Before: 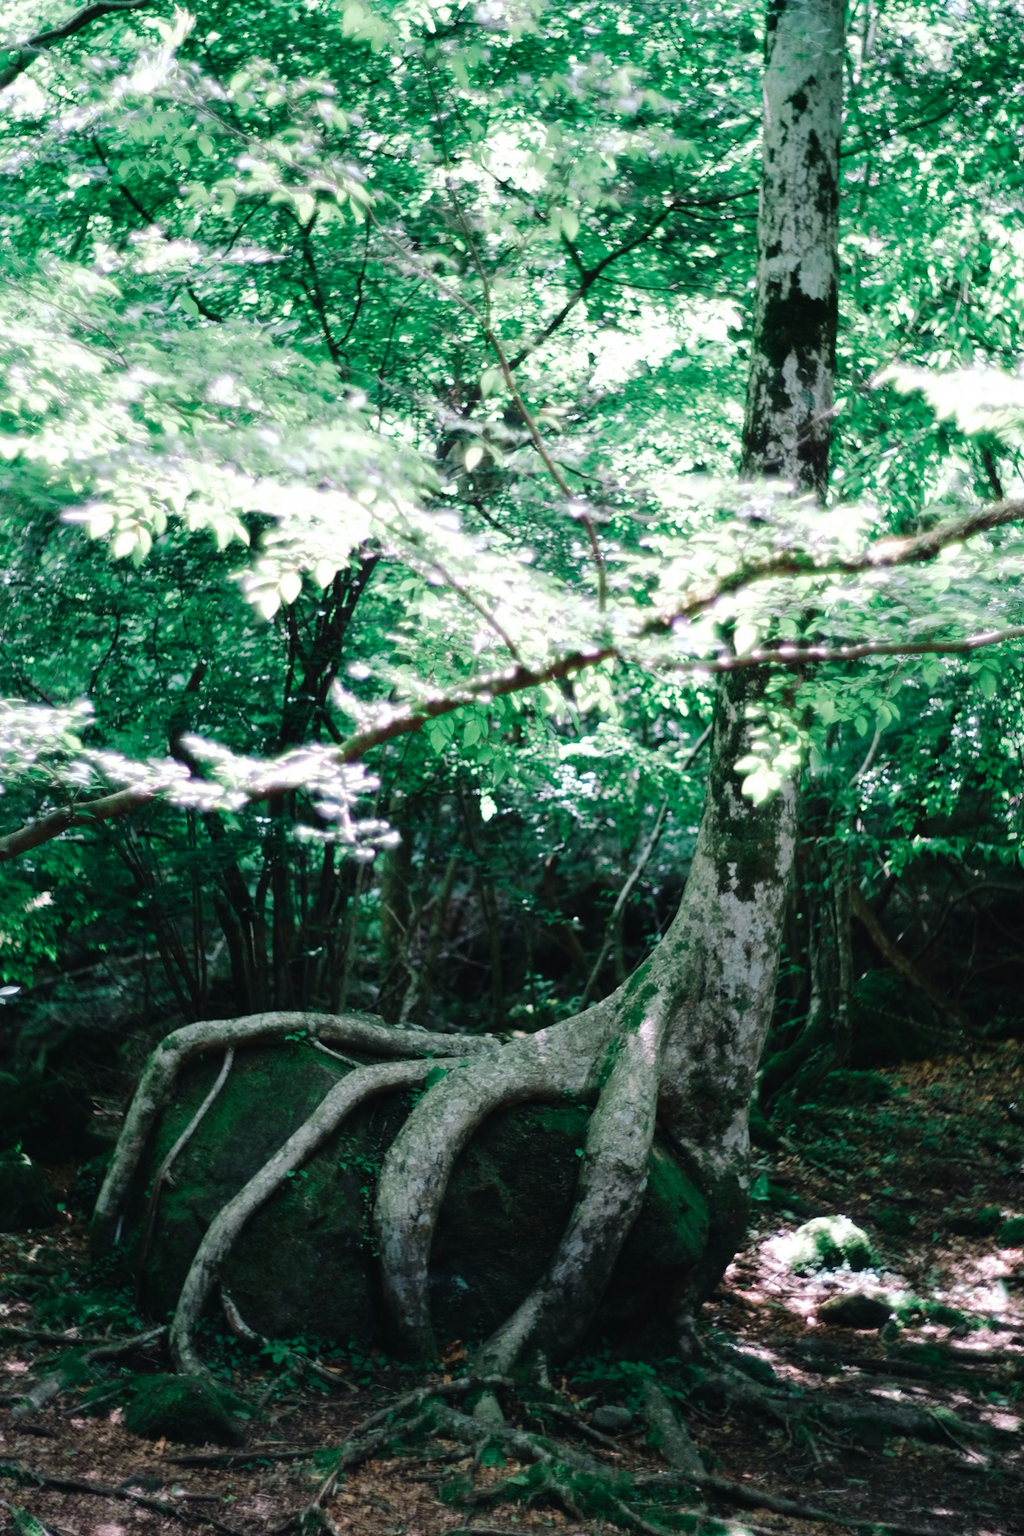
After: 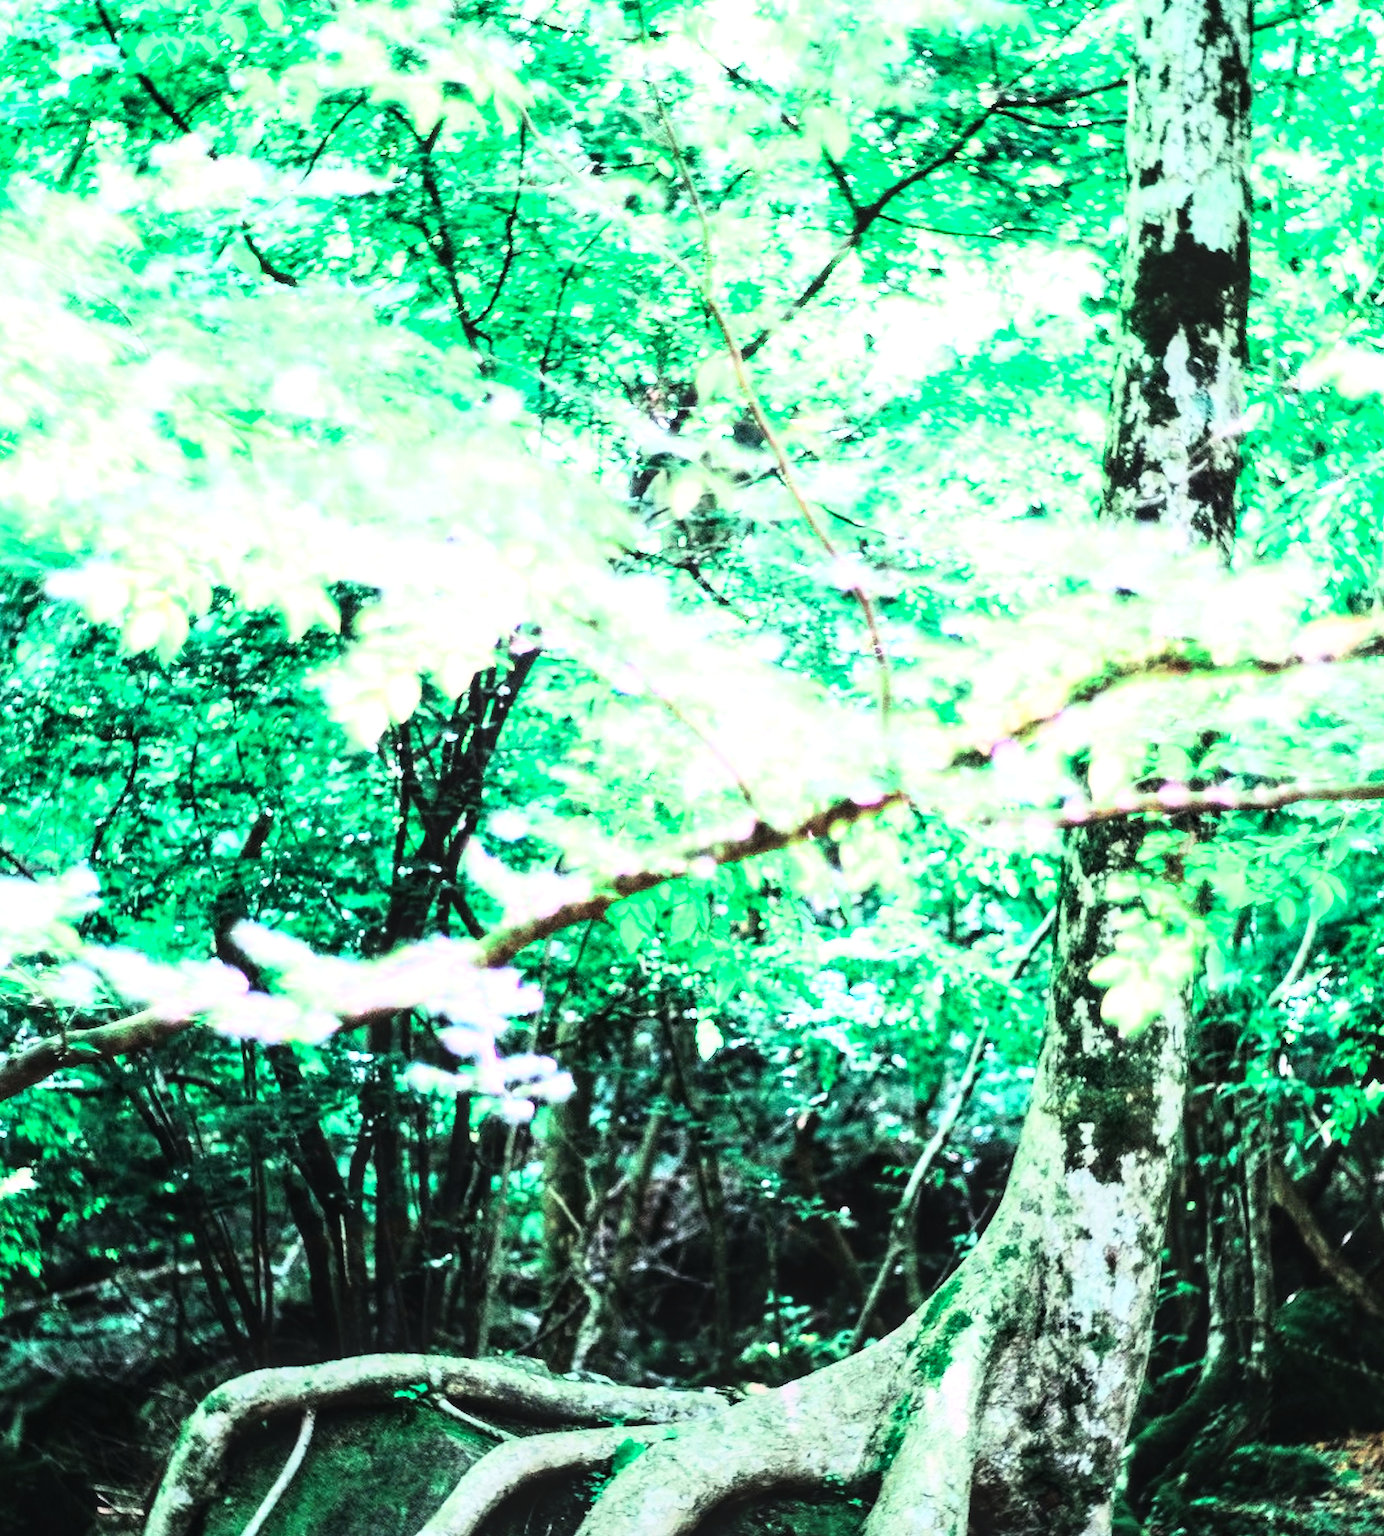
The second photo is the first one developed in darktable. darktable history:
contrast brightness saturation: saturation 0.1
crop: left 3.015%, top 8.969%, right 9.647%, bottom 26.457%
exposure: black level correction -0.002, exposure 1.115 EV, compensate highlight preservation false
local contrast: detail 130%
rgb curve: curves: ch0 [(0, 0) (0.21, 0.15) (0.24, 0.21) (0.5, 0.75) (0.75, 0.96) (0.89, 0.99) (1, 1)]; ch1 [(0, 0.02) (0.21, 0.13) (0.25, 0.2) (0.5, 0.67) (0.75, 0.9) (0.89, 0.97) (1, 1)]; ch2 [(0, 0.02) (0.21, 0.13) (0.25, 0.2) (0.5, 0.67) (0.75, 0.9) (0.89, 0.97) (1, 1)], compensate middle gray true
